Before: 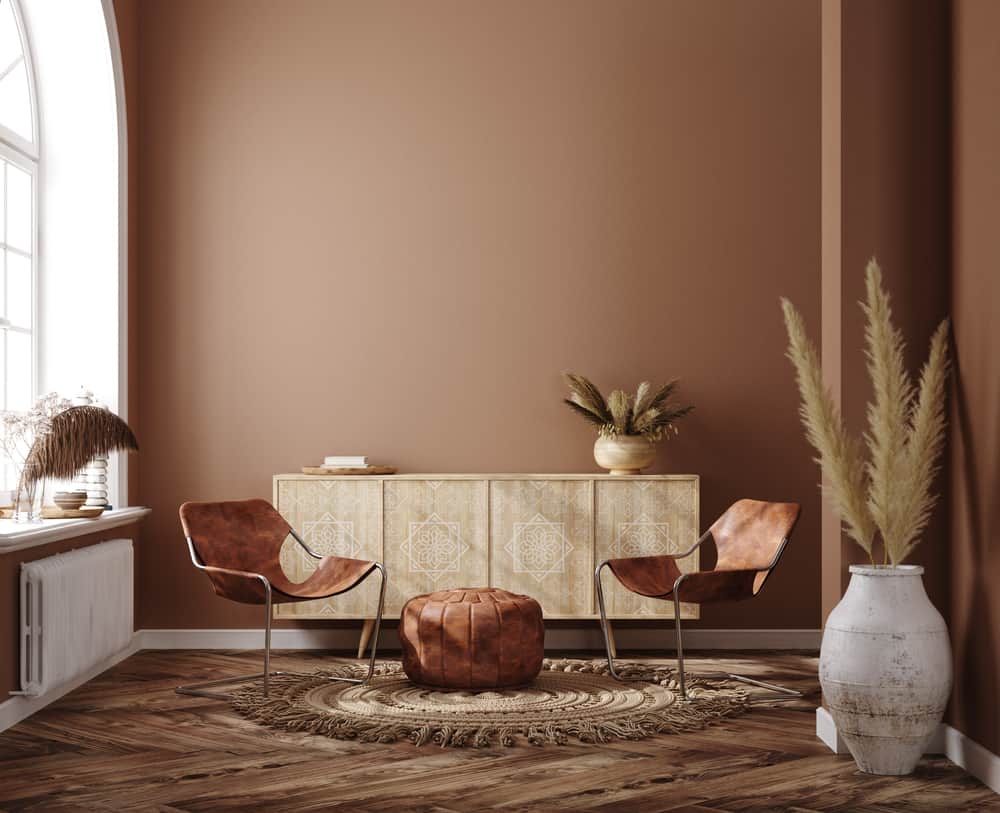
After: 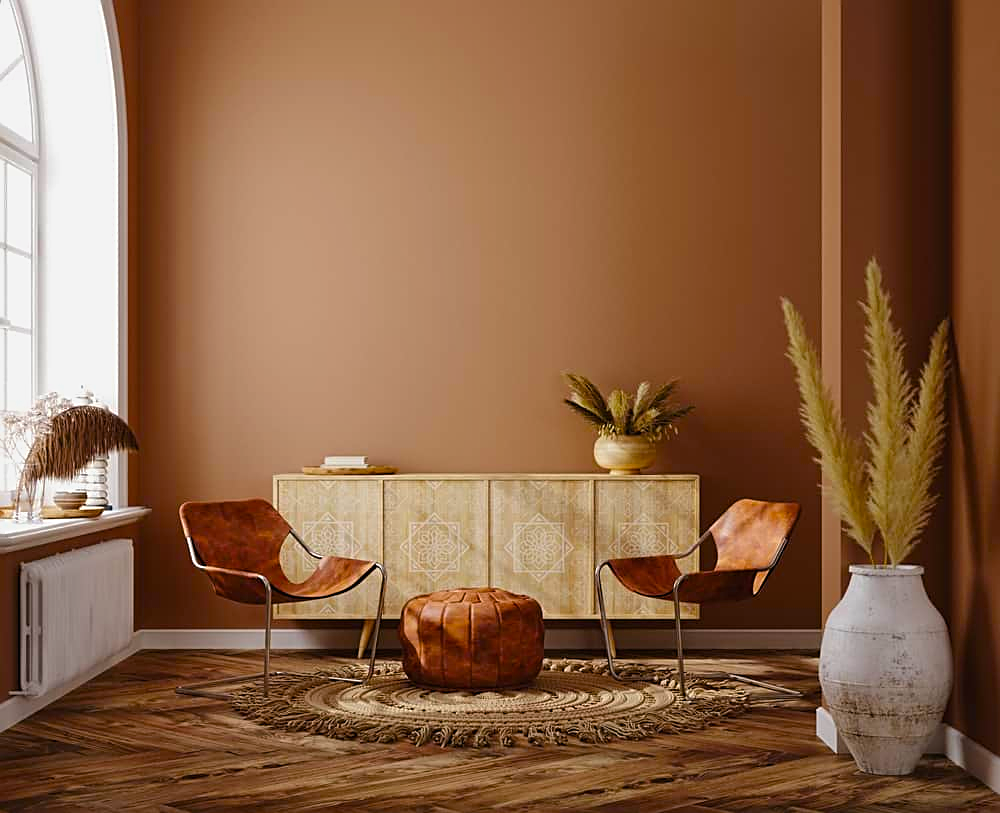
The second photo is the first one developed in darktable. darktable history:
shadows and highlights: shadows -20, white point adjustment -2, highlights -35
sharpen: on, module defaults
color balance rgb: linear chroma grading › global chroma 15%, perceptual saturation grading › global saturation 30%
contrast brightness saturation: contrast -0.02, brightness -0.01, saturation 0.03
white balance: emerald 1
